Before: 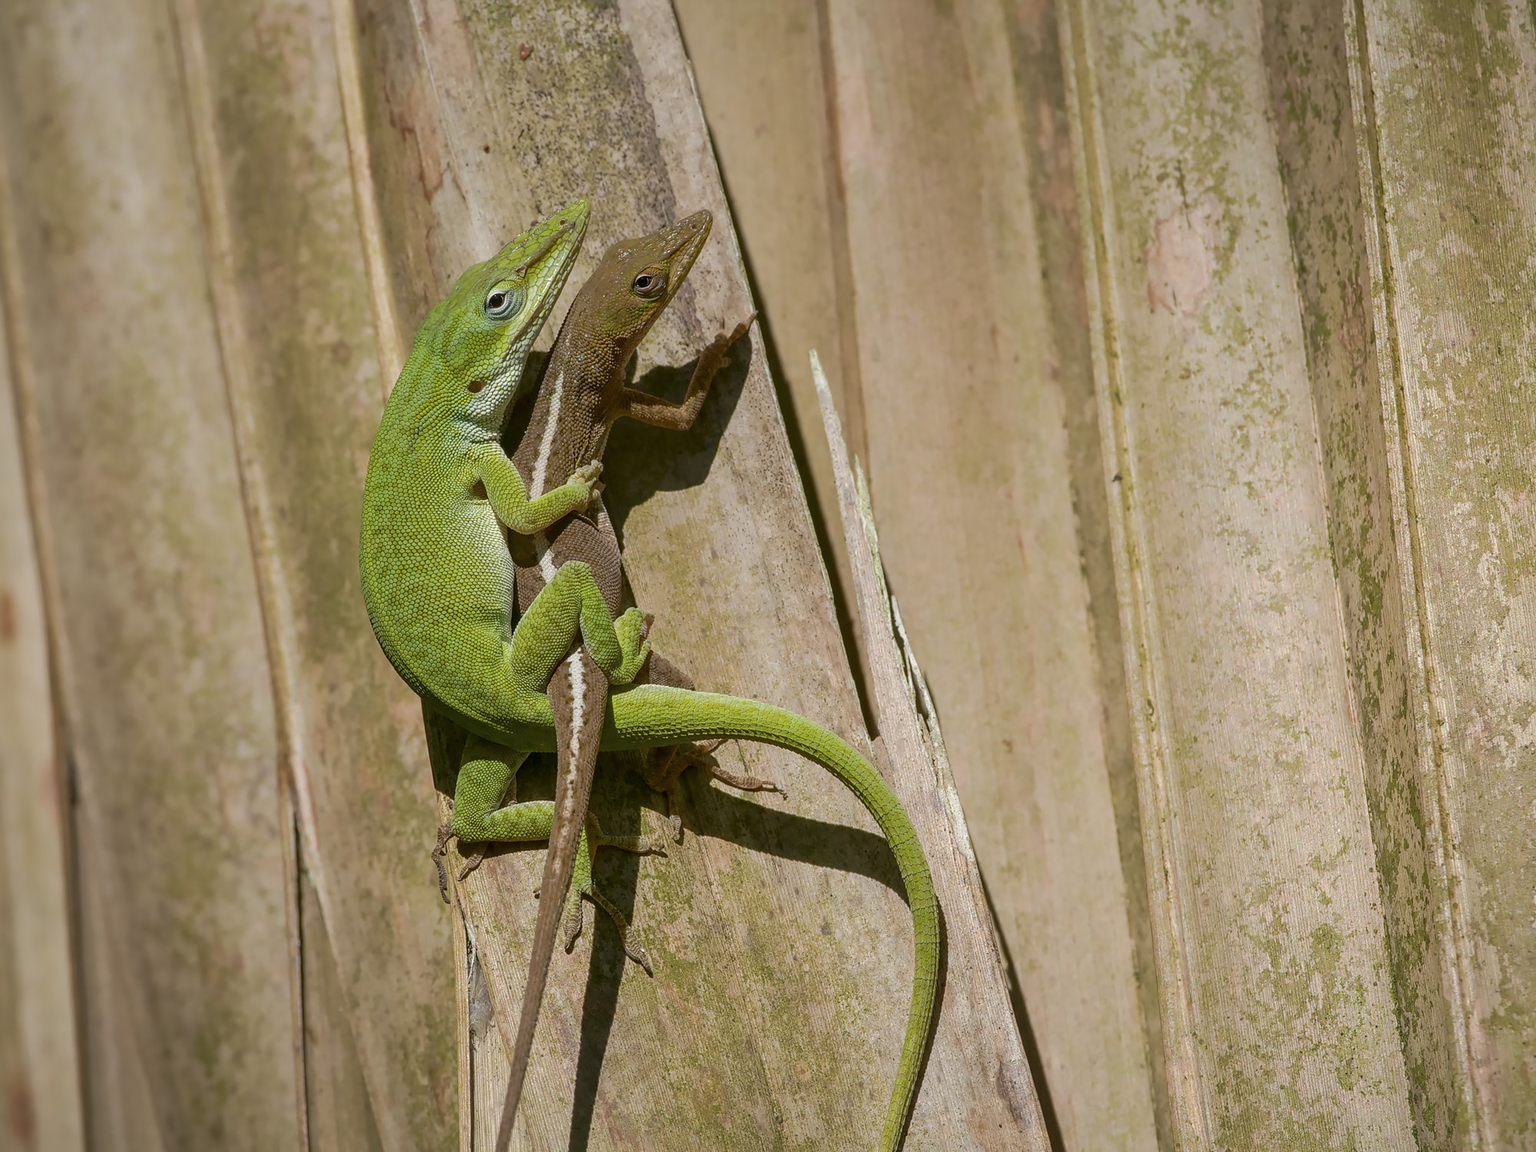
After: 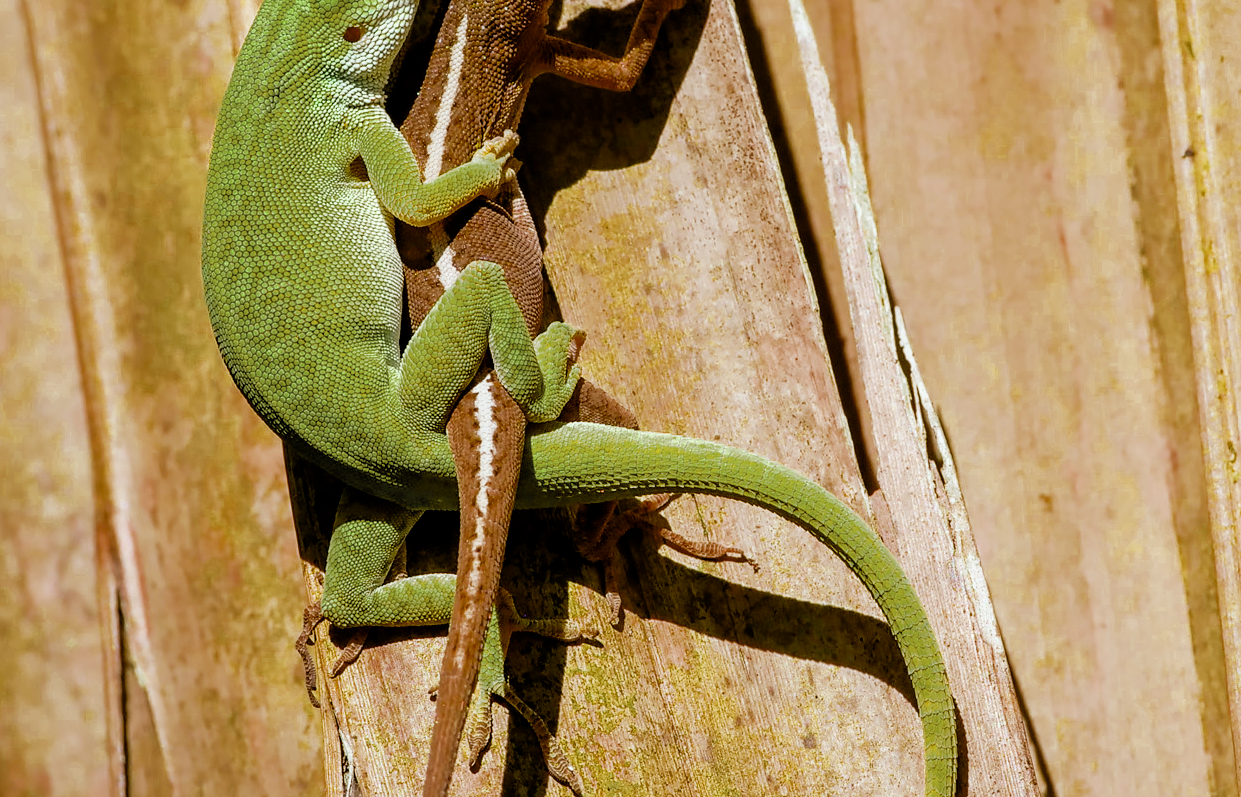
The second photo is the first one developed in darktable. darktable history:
white balance: red 0.982, blue 1.018
color zones: curves: ch0 [(0.11, 0.396) (0.195, 0.36) (0.25, 0.5) (0.303, 0.412) (0.357, 0.544) (0.75, 0.5) (0.967, 0.328)]; ch1 [(0, 0.468) (0.112, 0.512) (0.202, 0.6) (0.25, 0.5) (0.307, 0.352) (0.357, 0.544) (0.75, 0.5) (0.963, 0.524)]
crop: left 13.312%, top 31.28%, right 24.627%, bottom 15.582%
local contrast: mode bilateral grid, contrast 15, coarseness 36, detail 105%, midtone range 0.2
rgb levels: mode RGB, independent channels, levels [[0, 0.5, 1], [0, 0.521, 1], [0, 0.536, 1]]
filmic rgb: black relative exposure -5 EV, hardness 2.88, contrast 1.2, highlights saturation mix -30%
exposure: black level correction 0.001, exposure 0.955 EV, compensate exposure bias true, compensate highlight preservation false
